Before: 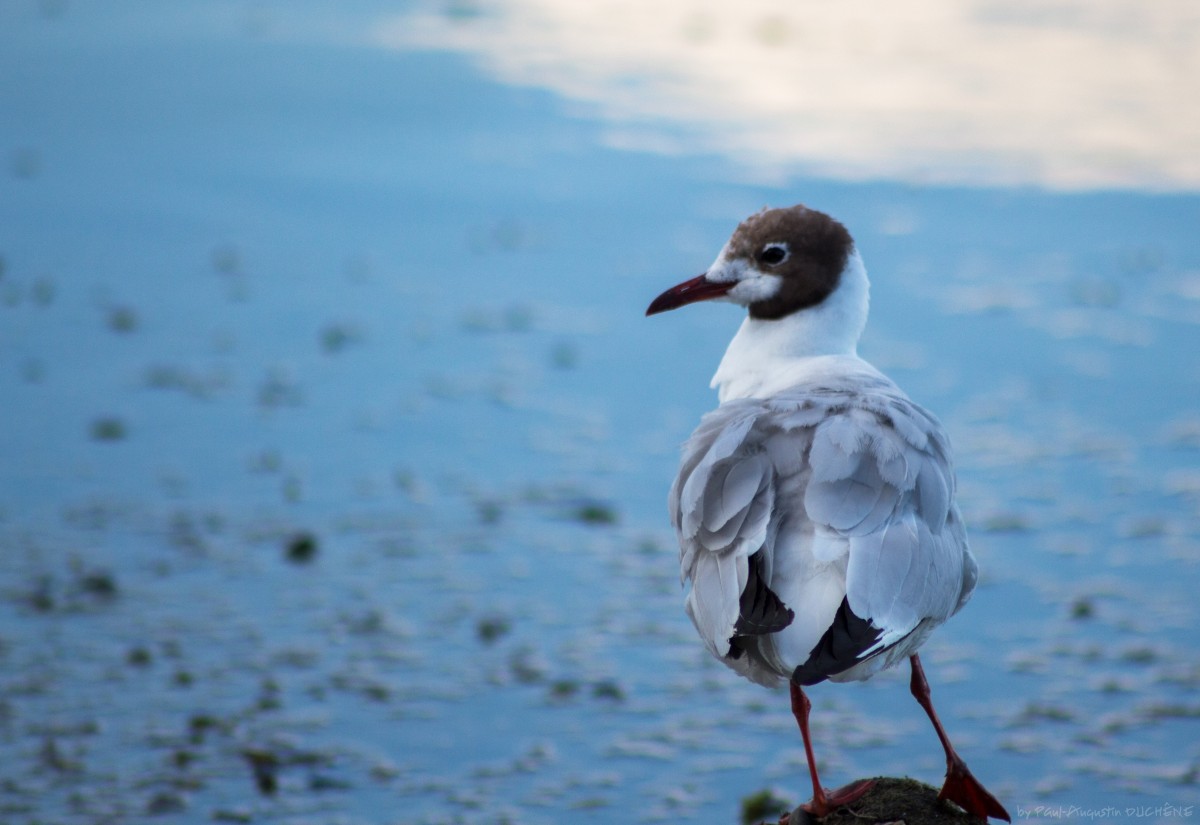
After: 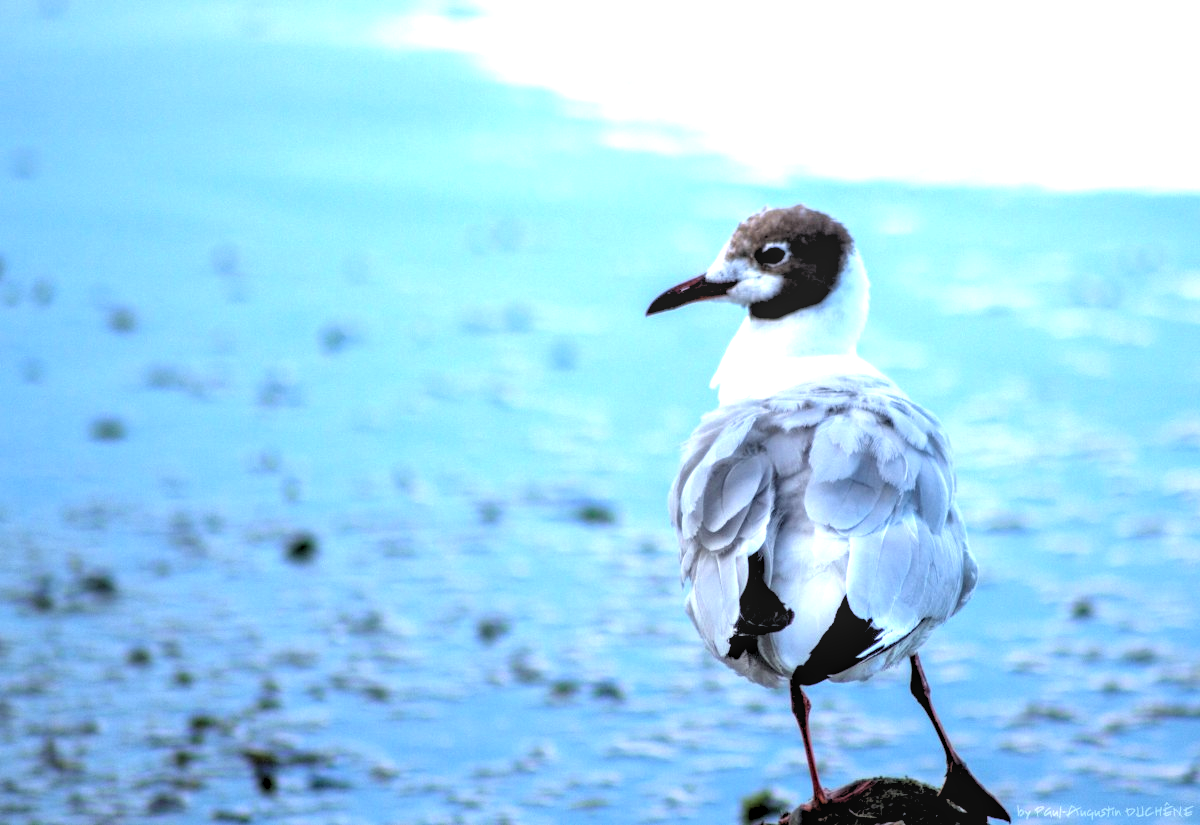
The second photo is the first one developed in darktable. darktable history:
local contrast: on, module defaults
tone equalizer: -8 EV 0.06 EV, smoothing diameter 25%, edges refinement/feathering 10, preserve details guided filter
white balance: red 0.98, blue 1.034
rgb levels: levels [[0.029, 0.461, 0.922], [0, 0.5, 1], [0, 0.5, 1]]
exposure: exposure 1.15 EV, compensate highlight preservation false
